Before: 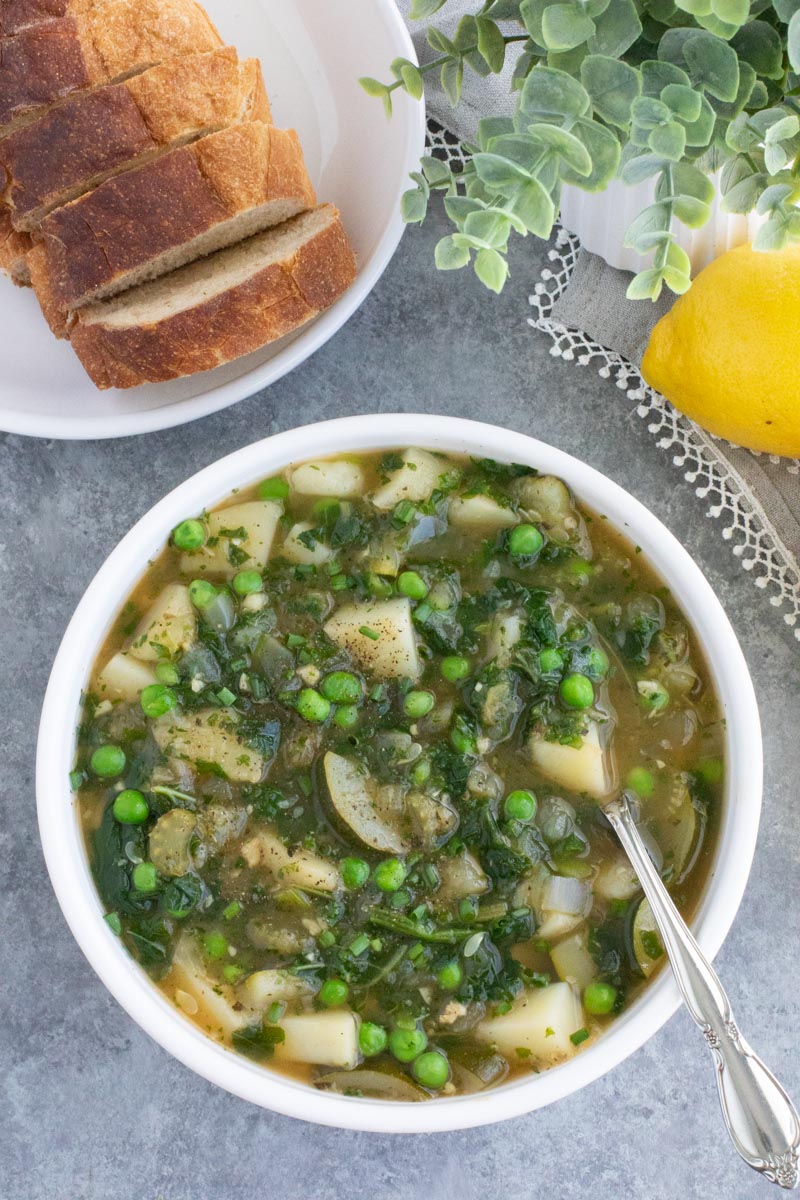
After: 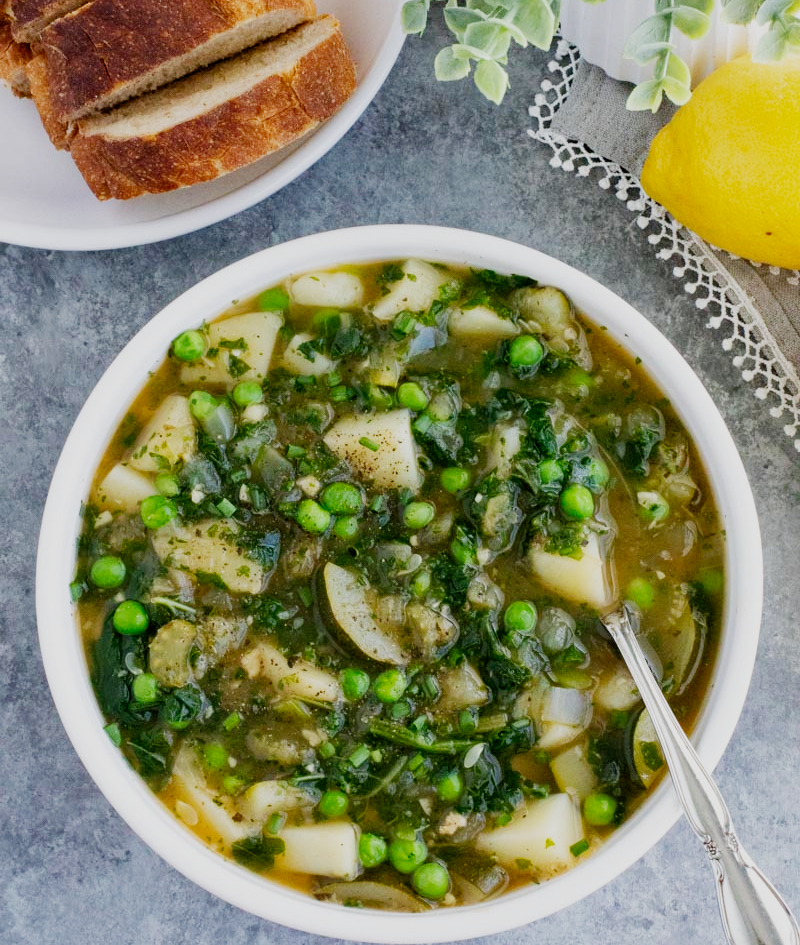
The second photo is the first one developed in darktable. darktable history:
filmic rgb: black relative exposure -7.65 EV, white relative exposure 4.56 EV, hardness 3.61, contrast 1.264, preserve chrominance no, color science v4 (2020)
crop and rotate: top 15.774%, bottom 5.434%
tone curve: curves: ch0 [(0, 0) (0.003, 0.003) (0.011, 0.011) (0.025, 0.025) (0.044, 0.044) (0.069, 0.069) (0.1, 0.099) (0.136, 0.135) (0.177, 0.177) (0.224, 0.224) (0.277, 0.276) (0.335, 0.334) (0.399, 0.398) (0.468, 0.467) (0.543, 0.547) (0.623, 0.626) (0.709, 0.712) (0.801, 0.802) (0.898, 0.898) (1, 1)]
haze removal: adaptive false
